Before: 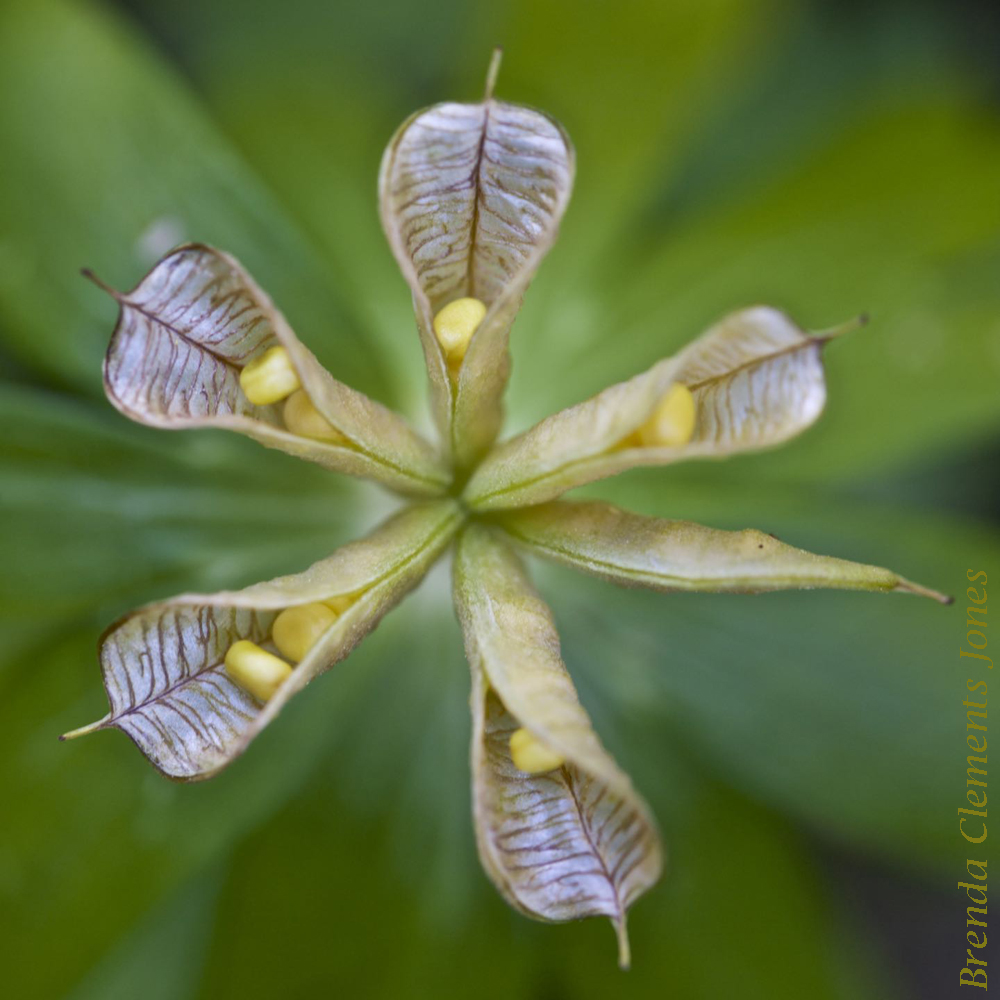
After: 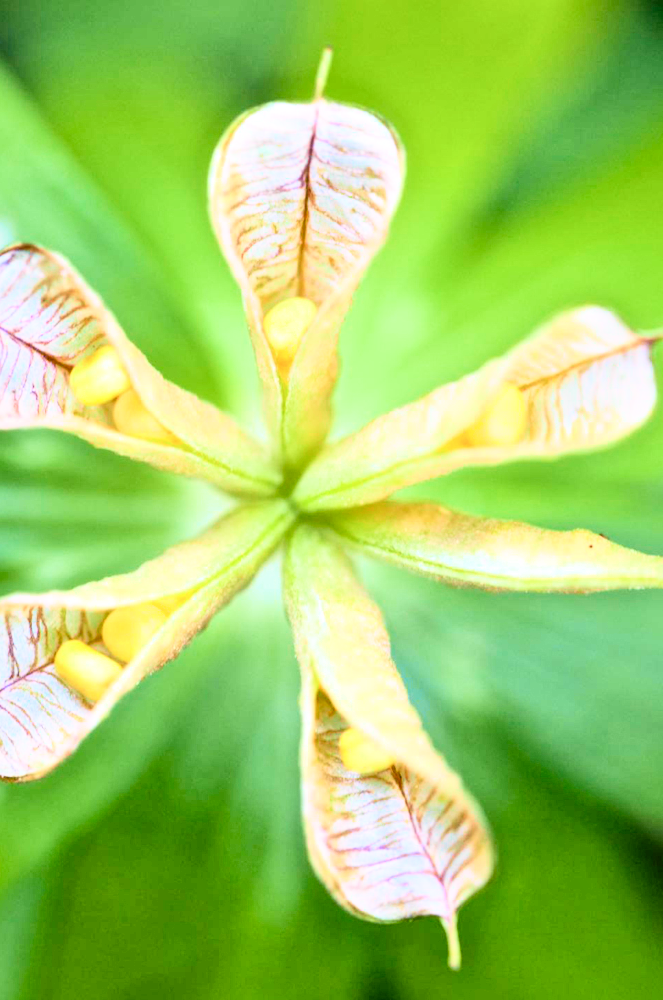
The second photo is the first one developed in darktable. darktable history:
exposure: black level correction 0, exposure 1.461 EV, compensate highlight preservation false
local contrast: mode bilateral grid, contrast 19, coarseness 50, detail 132%, midtone range 0.2
filmic rgb: black relative exposure -5.14 EV, white relative exposure 3.99 EV, hardness 2.89, contrast 1.297, highlights saturation mix -9.75%
tone equalizer: mask exposure compensation -0.493 EV
crop: left 17.065%, right 16.572%
tone curve: curves: ch0 [(0, 0.003) (0.044, 0.032) (0.12, 0.089) (0.19, 0.164) (0.269, 0.269) (0.473, 0.533) (0.595, 0.695) (0.718, 0.823) (0.855, 0.931) (1, 0.982)]; ch1 [(0, 0) (0.243, 0.245) (0.427, 0.387) (0.493, 0.481) (0.501, 0.5) (0.521, 0.528) (0.554, 0.586) (0.607, 0.655) (0.671, 0.735) (0.796, 0.85) (1, 1)]; ch2 [(0, 0) (0.249, 0.216) (0.357, 0.317) (0.448, 0.432) (0.478, 0.492) (0.498, 0.499) (0.517, 0.519) (0.537, 0.57) (0.569, 0.623) (0.61, 0.663) (0.706, 0.75) (0.808, 0.809) (0.991, 0.968)], color space Lab, independent channels, preserve colors none
